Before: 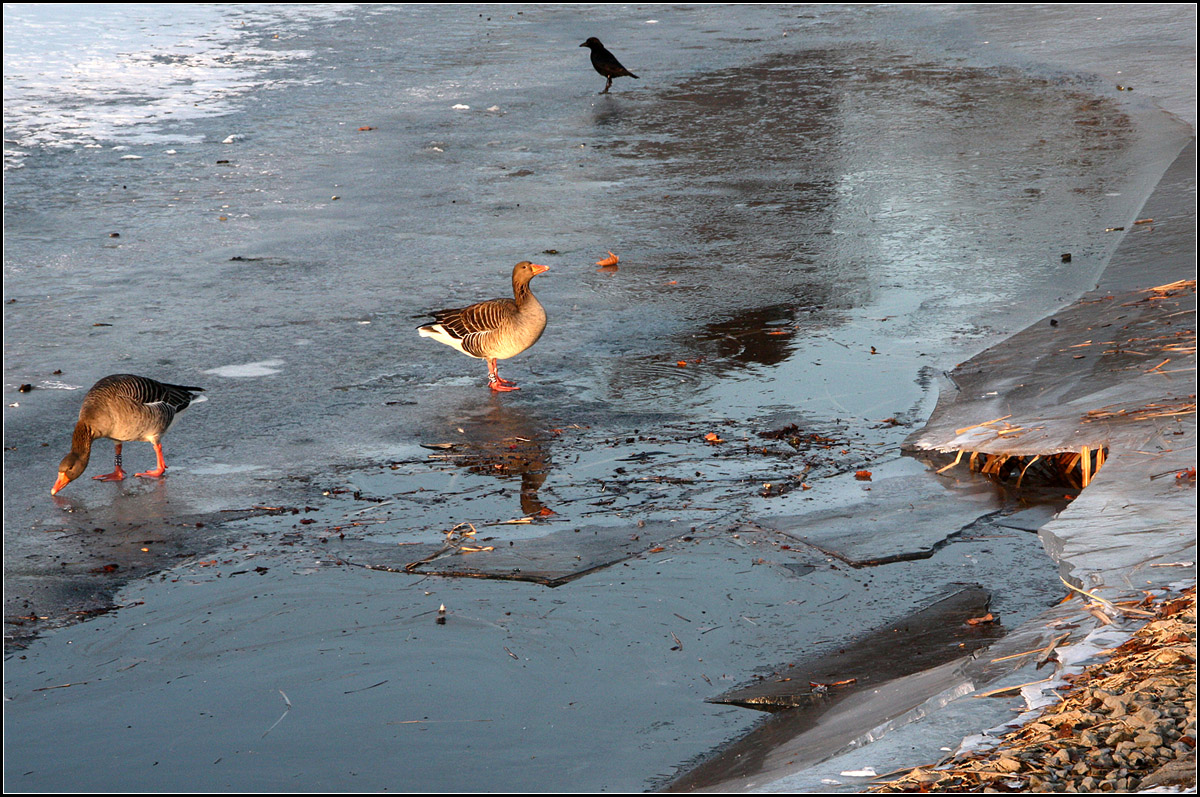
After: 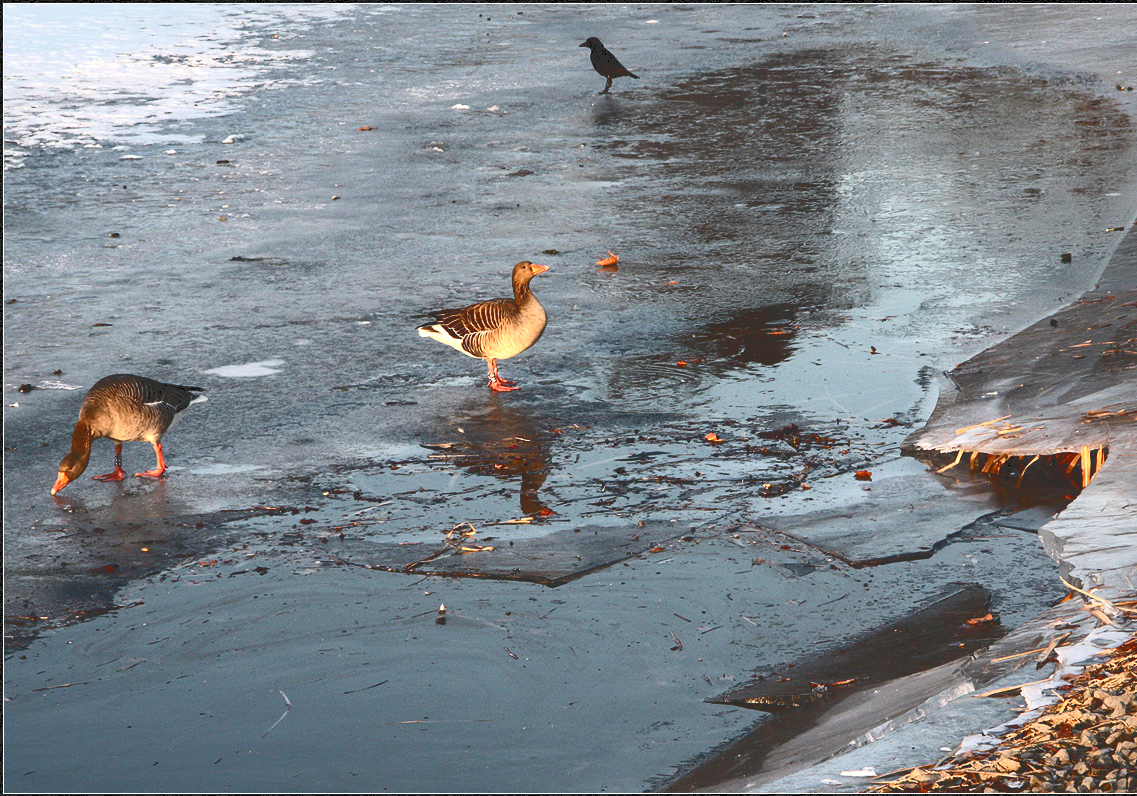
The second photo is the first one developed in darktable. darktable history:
crop and rotate: left 0%, right 5.185%
tone curve: curves: ch0 [(0, 0) (0.003, 0.183) (0.011, 0.183) (0.025, 0.184) (0.044, 0.188) (0.069, 0.197) (0.1, 0.204) (0.136, 0.212) (0.177, 0.226) (0.224, 0.24) (0.277, 0.273) (0.335, 0.322) (0.399, 0.388) (0.468, 0.468) (0.543, 0.579) (0.623, 0.686) (0.709, 0.792) (0.801, 0.877) (0.898, 0.939) (1, 1)], color space Lab, independent channels, preserve colors none
